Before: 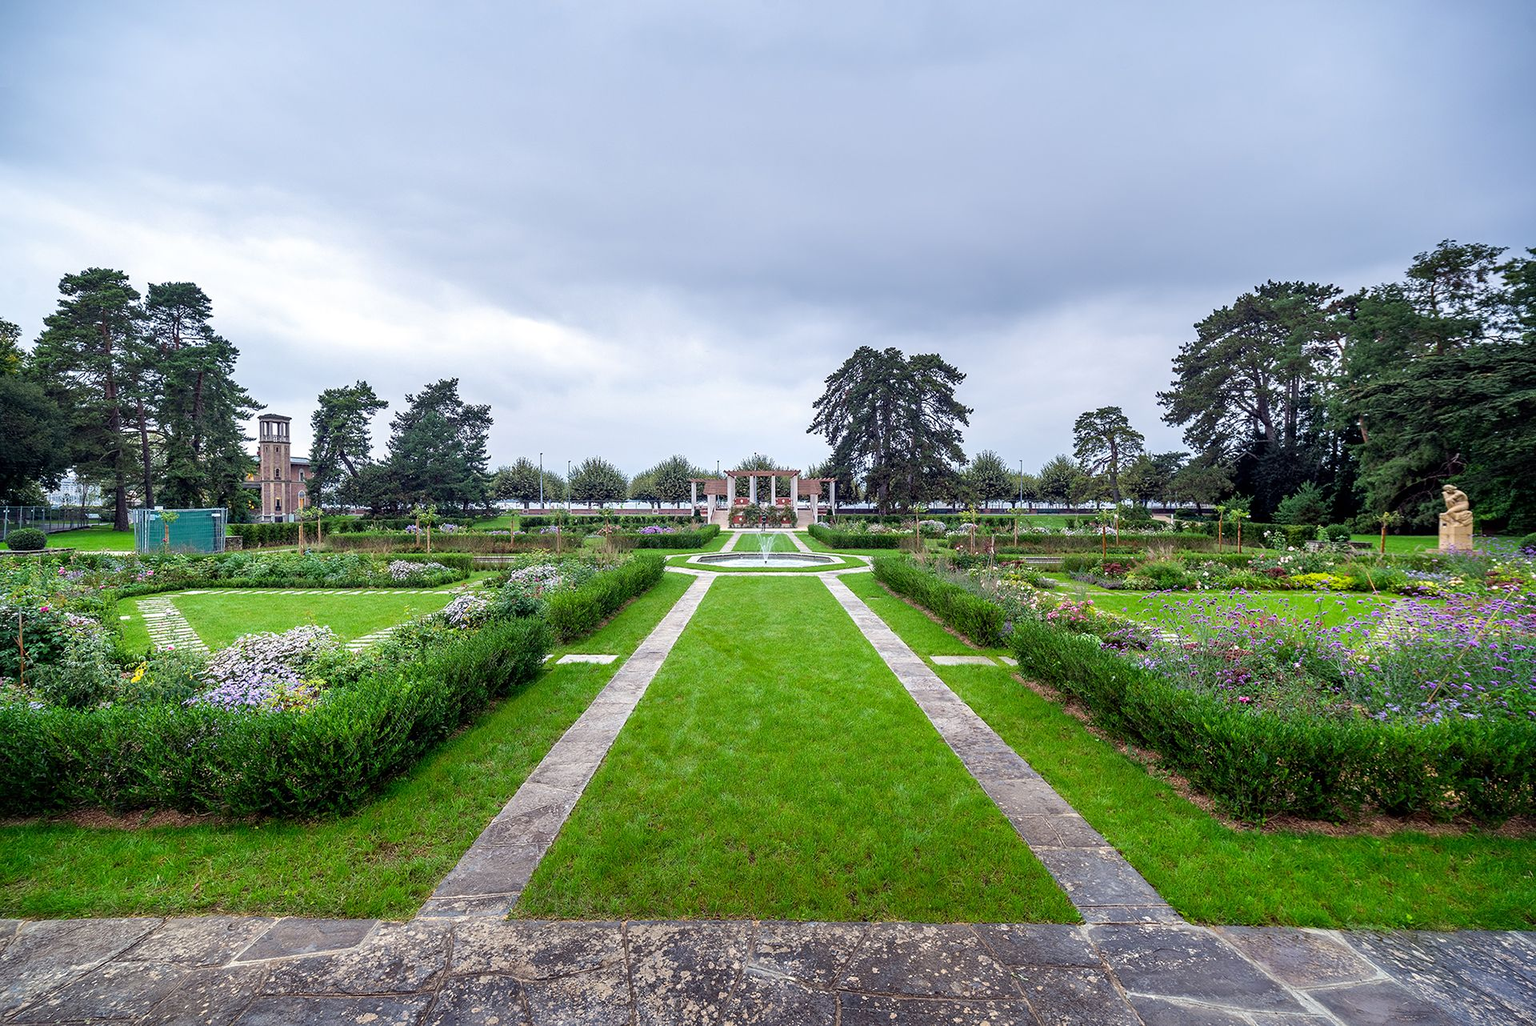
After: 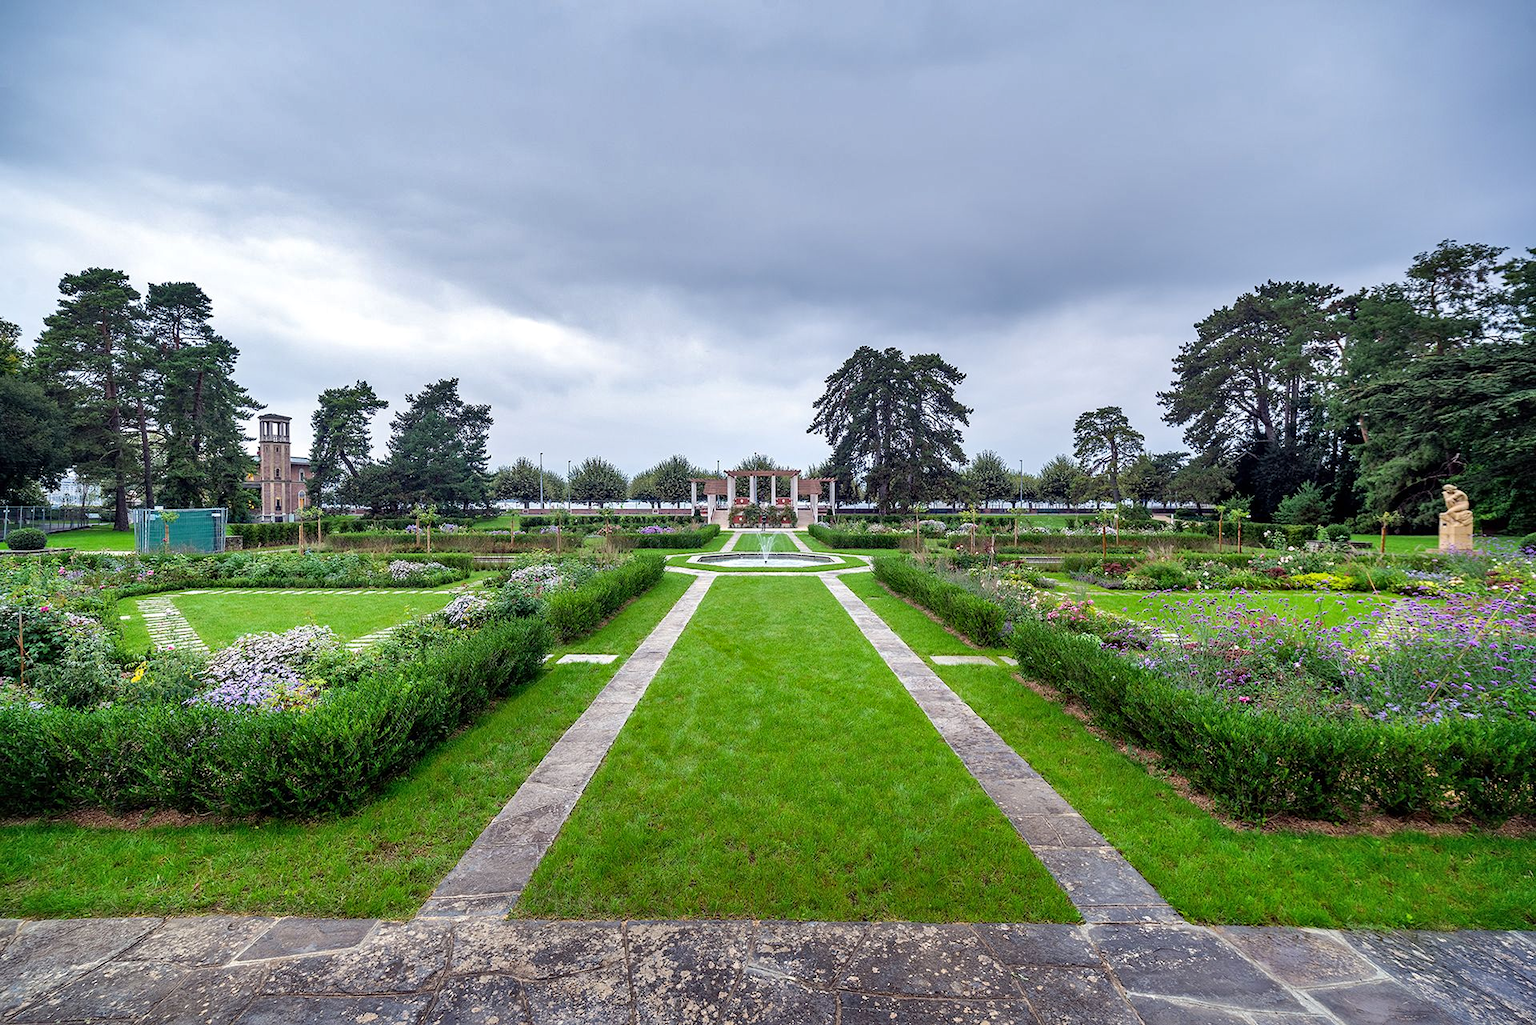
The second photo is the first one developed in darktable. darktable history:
tone equalizer: edges refinement/feathering 500, mask exposure compensation -1.57 EV, preserve details no
shadows and highlights: soften with gaussian
